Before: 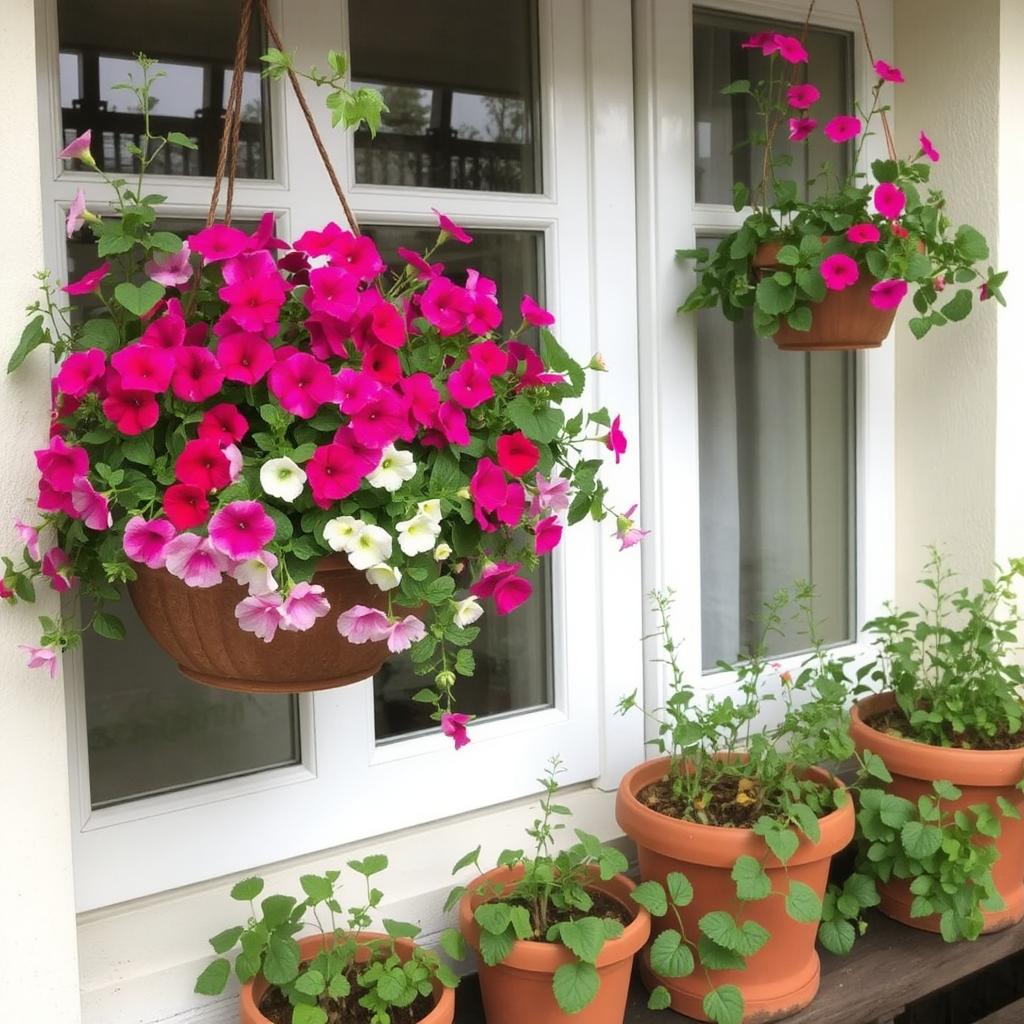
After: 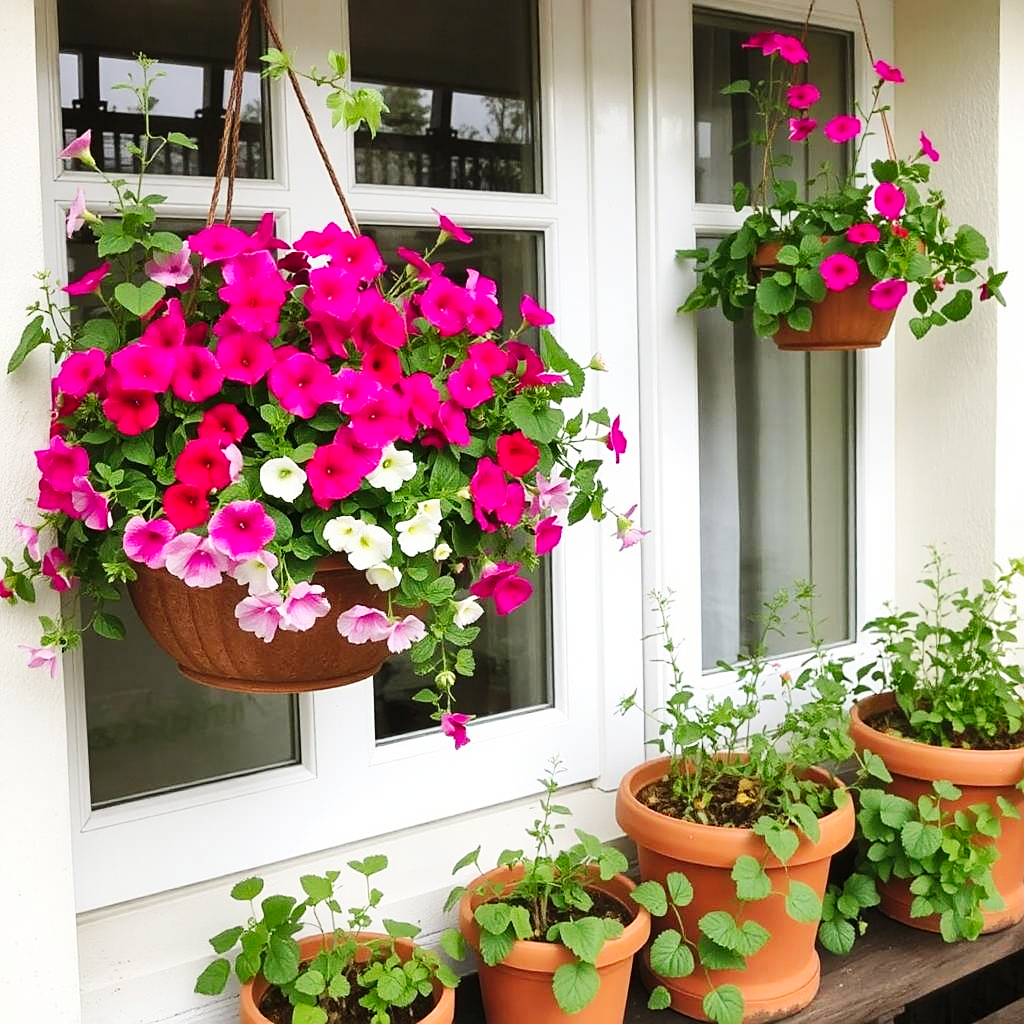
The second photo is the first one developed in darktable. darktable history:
base curve: curves: ch0 [(0, 0) (0.032, 0.025) (0.121, 0.166) (0.206, 0.329) (0.605, 0.79) (1, 1)], preserve colors none
shadows and highlights: shadows 49.01, highlights -42.04, soften with gaussian
sharpen: on, module defaults
